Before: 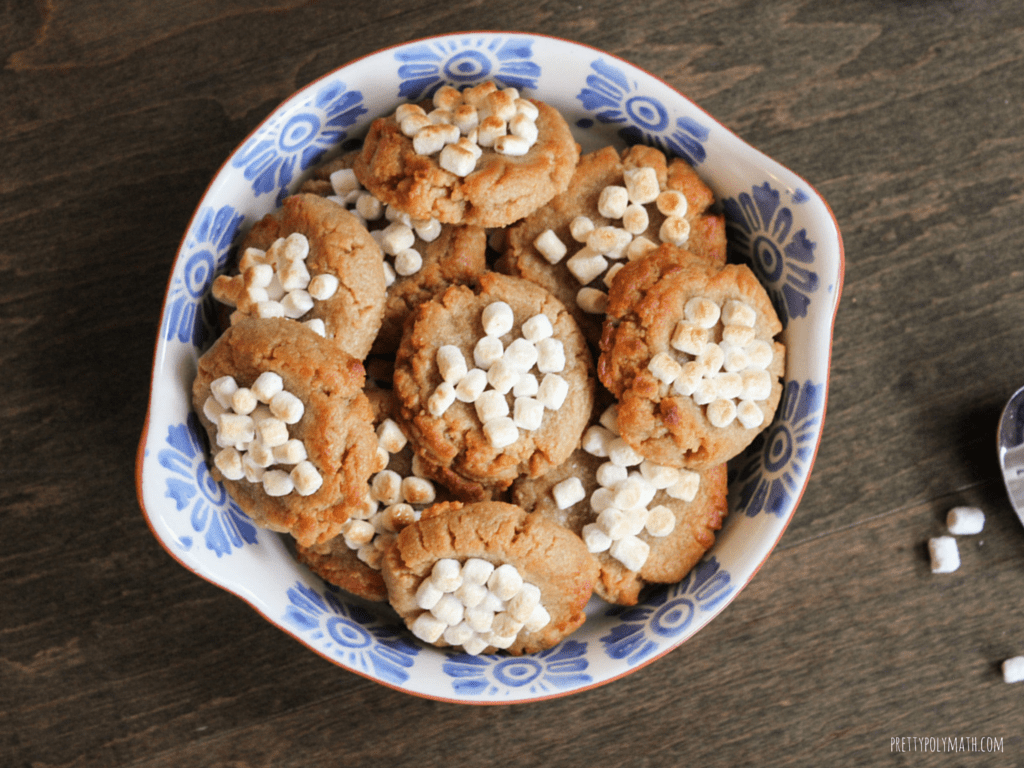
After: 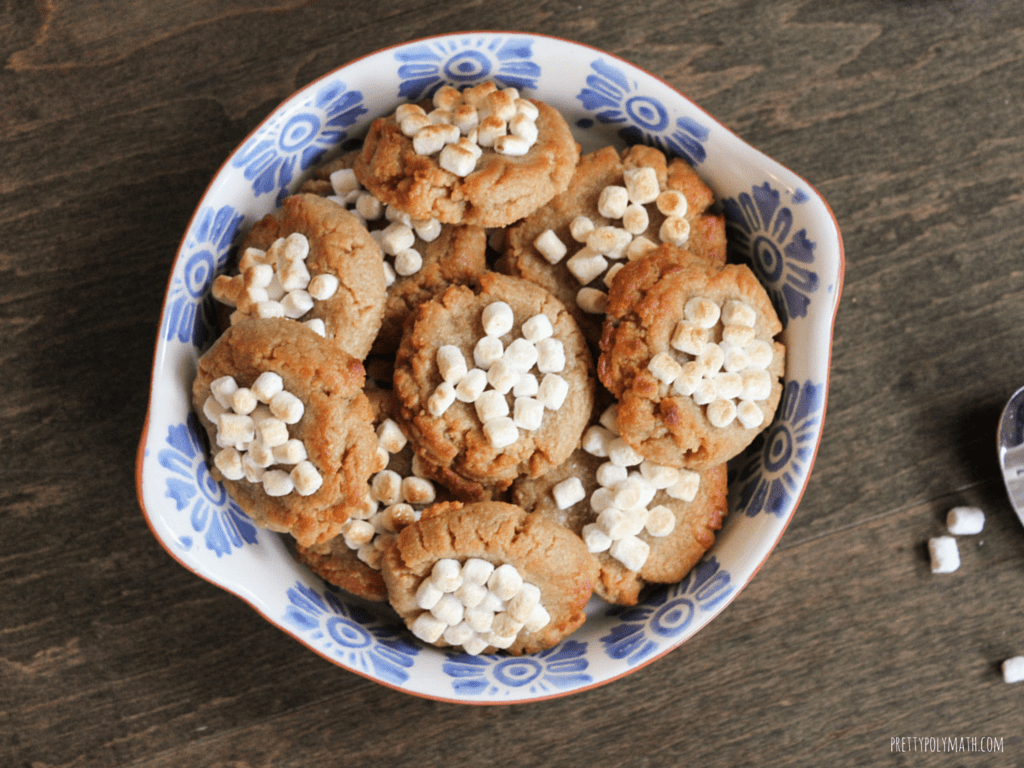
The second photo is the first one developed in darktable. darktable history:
contrast brightness saturation: saturation -0.05
shadows and highlights: low approximation 0.01, soften with gaussian
